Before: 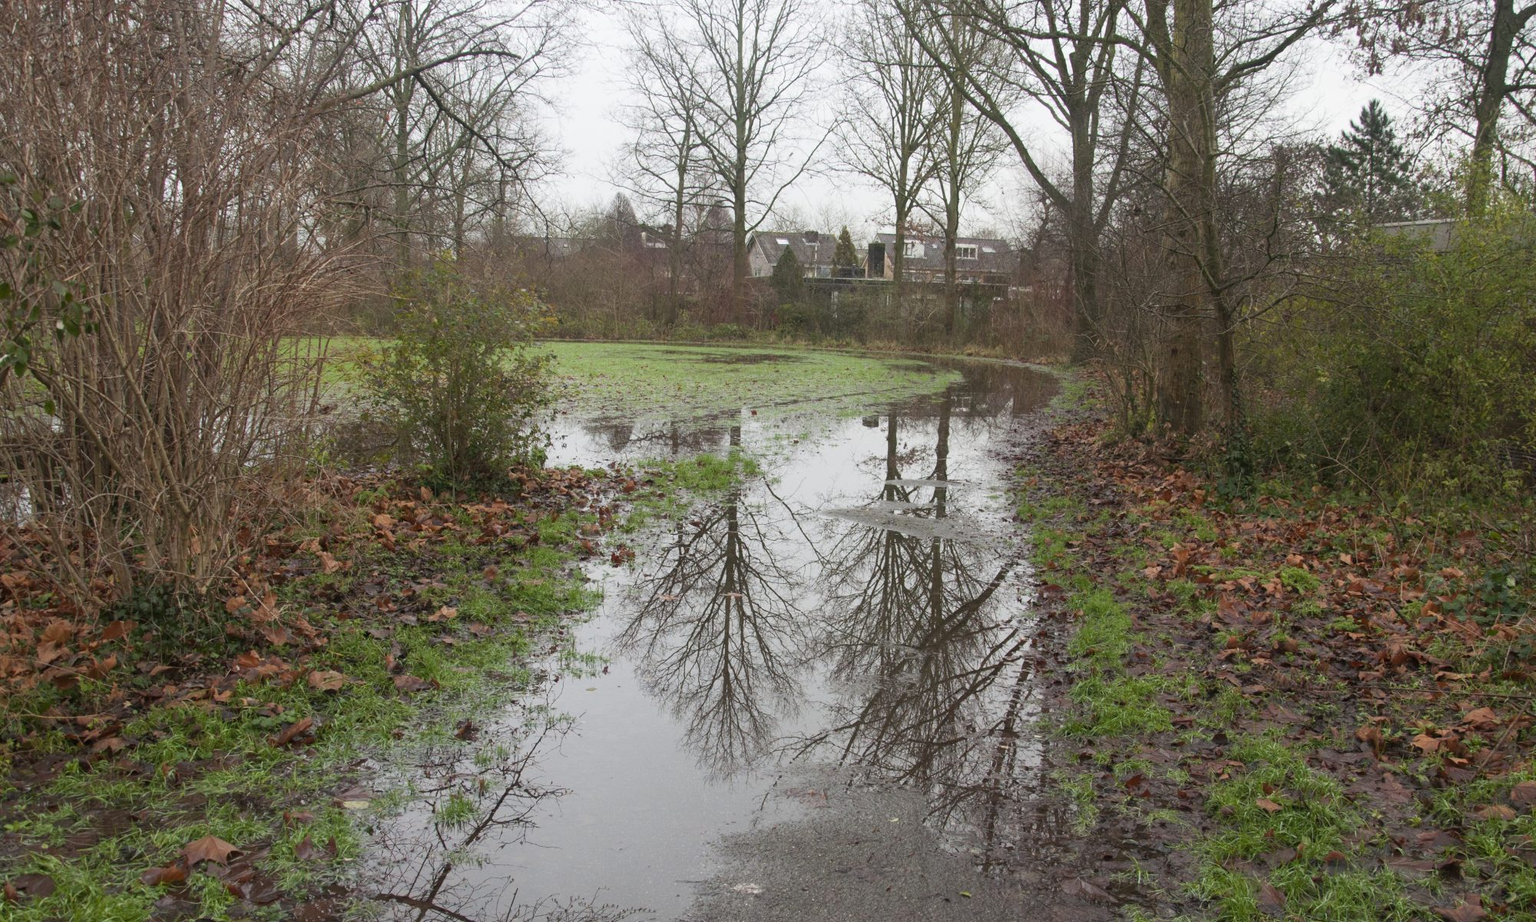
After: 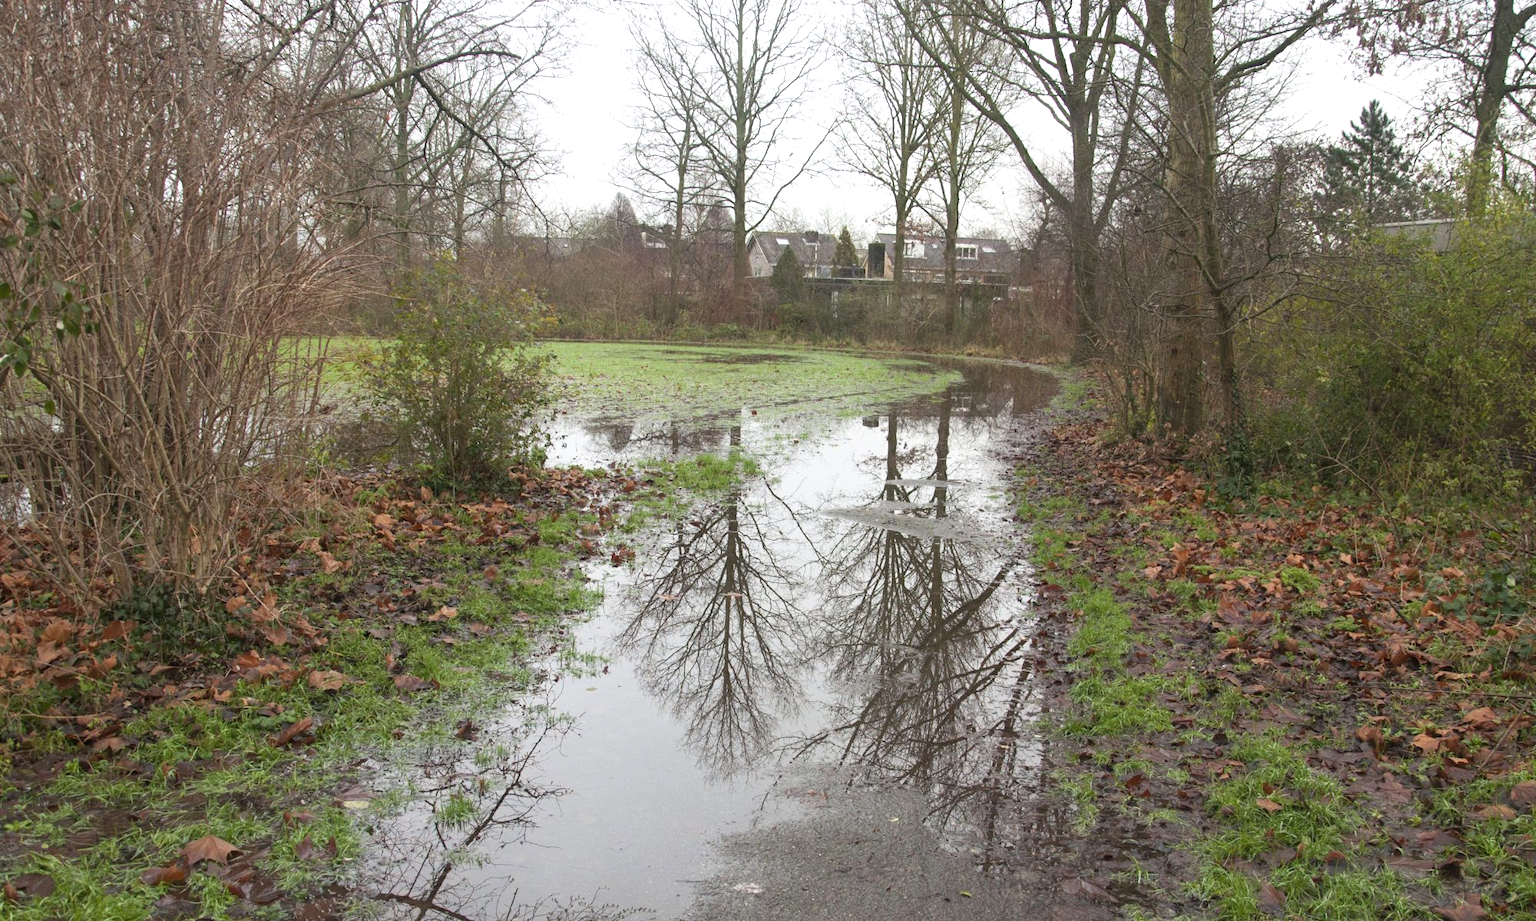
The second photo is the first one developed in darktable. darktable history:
tone equalizer: on, module defaults
exposure: exposure 0.426 EV, compensate highlight preservation false
